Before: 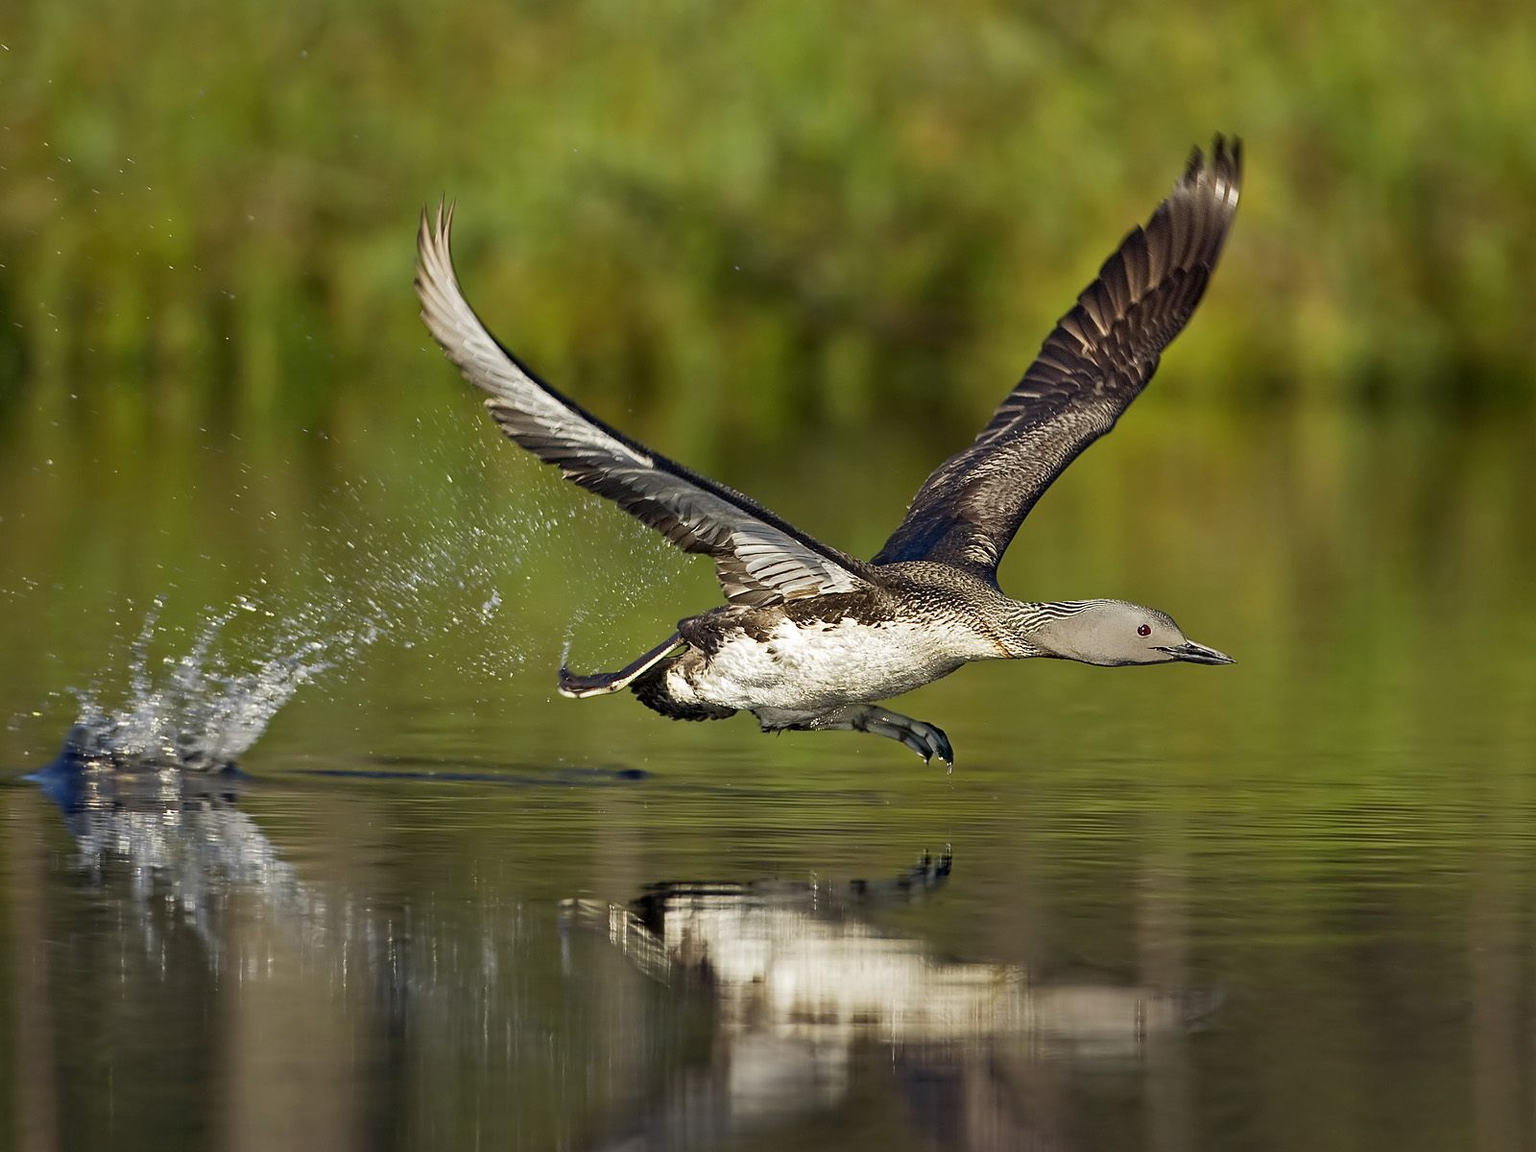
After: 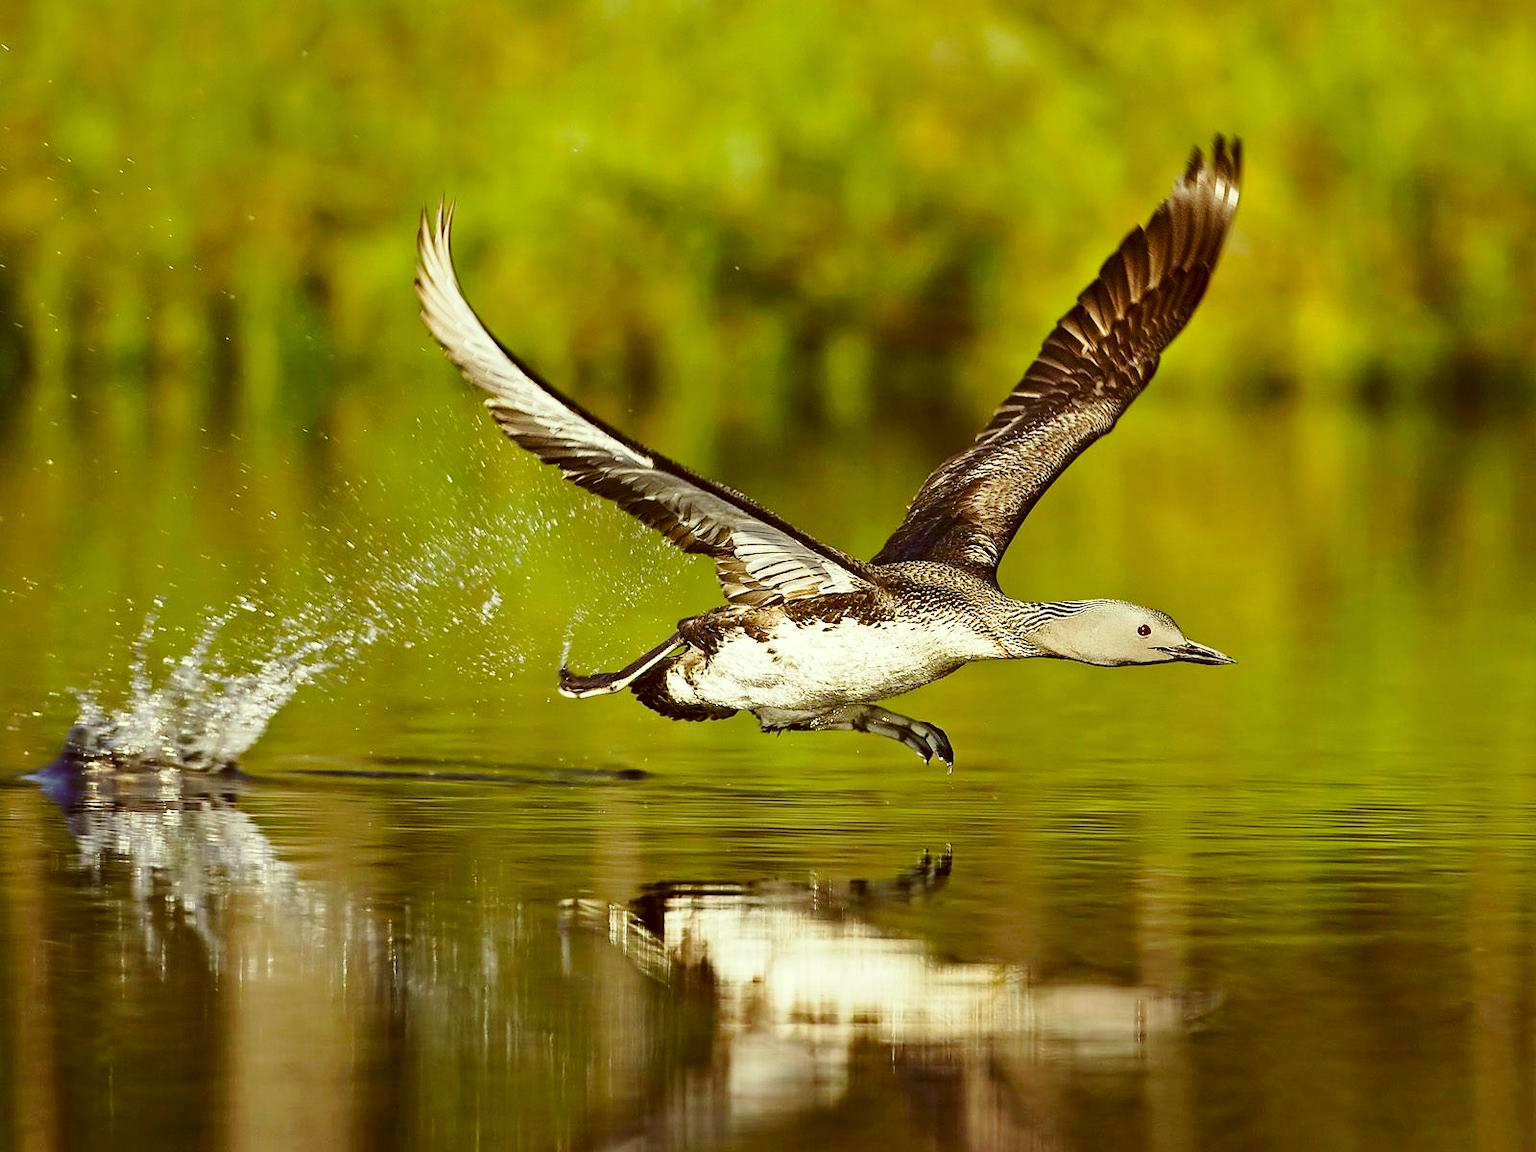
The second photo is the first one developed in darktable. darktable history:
color correction: highlights a* -5.22, highlights b* 9.8, shadows a* 9.48, shadows b* 24.98
base curve: curves: ch0 [(0, 0) (0.036, 0.037) (0.121, 0.228) (0.46, 0.76) (0.859, 0.983) (1, 1)], preserve colors none
